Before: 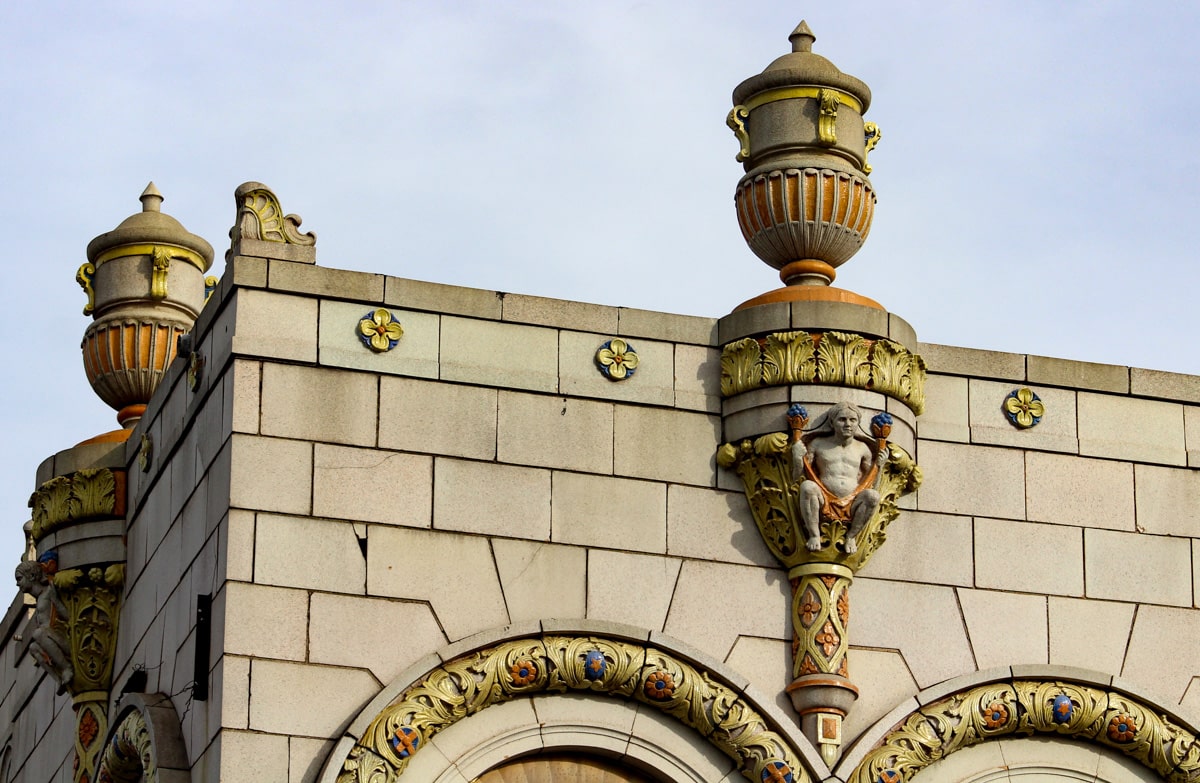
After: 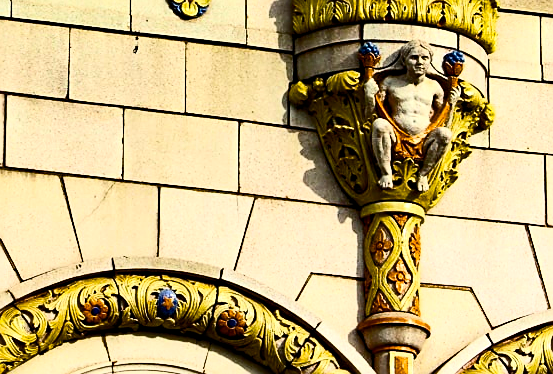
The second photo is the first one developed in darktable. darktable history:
sharpen: on, module defaults
color balance rgb: perceptual saturation grading › global saturation 29.987%, global vibrance 16.519%, saturation formula JzAzBz (2021)
crop: left 35.724%, top 46.255%, right 18.184%, bottom 5.882%
haze removal: compatibility mode true, adaptive false
contrast brightness saturation: contrast 0.389, brightness 0.111
exposure: exposure 0.445 EV, compensate highlight preservation false
base curve: preserve colors none
